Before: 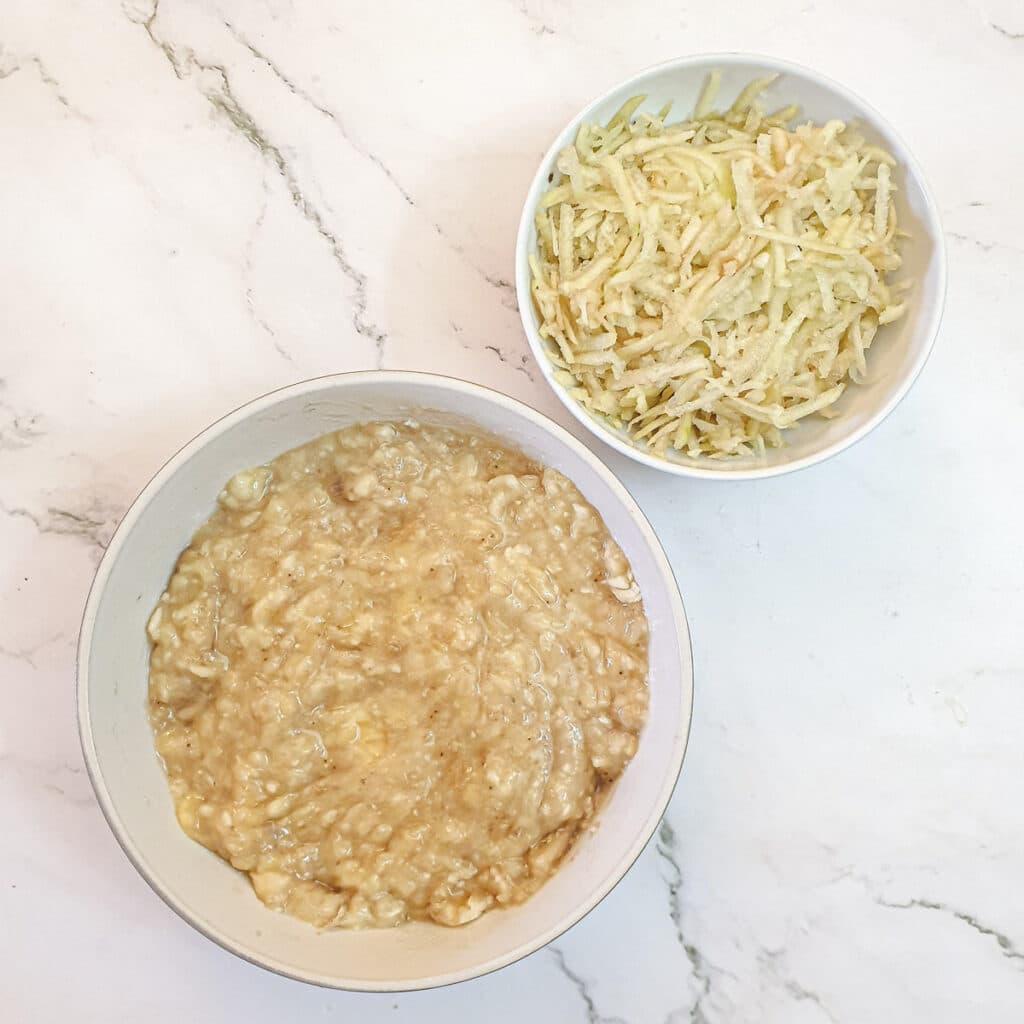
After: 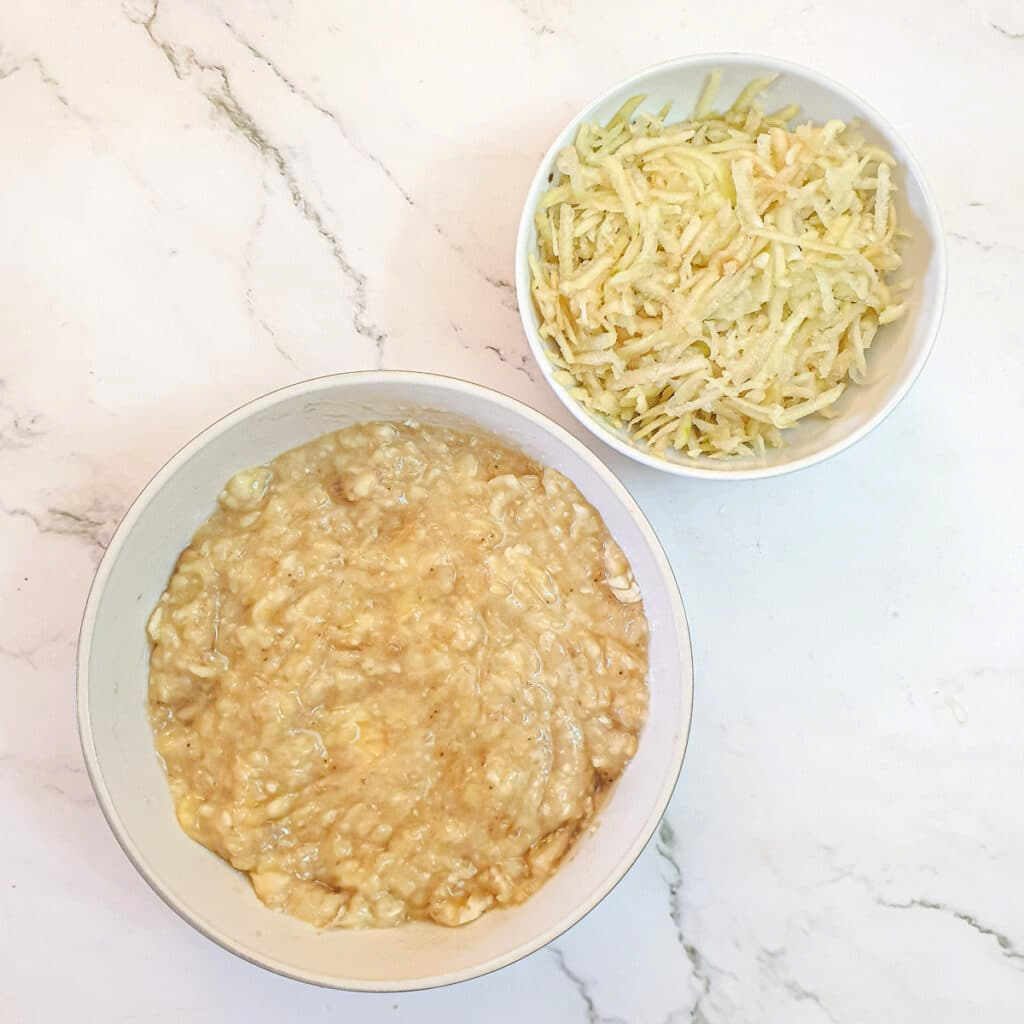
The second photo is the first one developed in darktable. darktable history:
contrast brightness saturation: contrast 0.033, brightness 0.057, saturation 0.127
